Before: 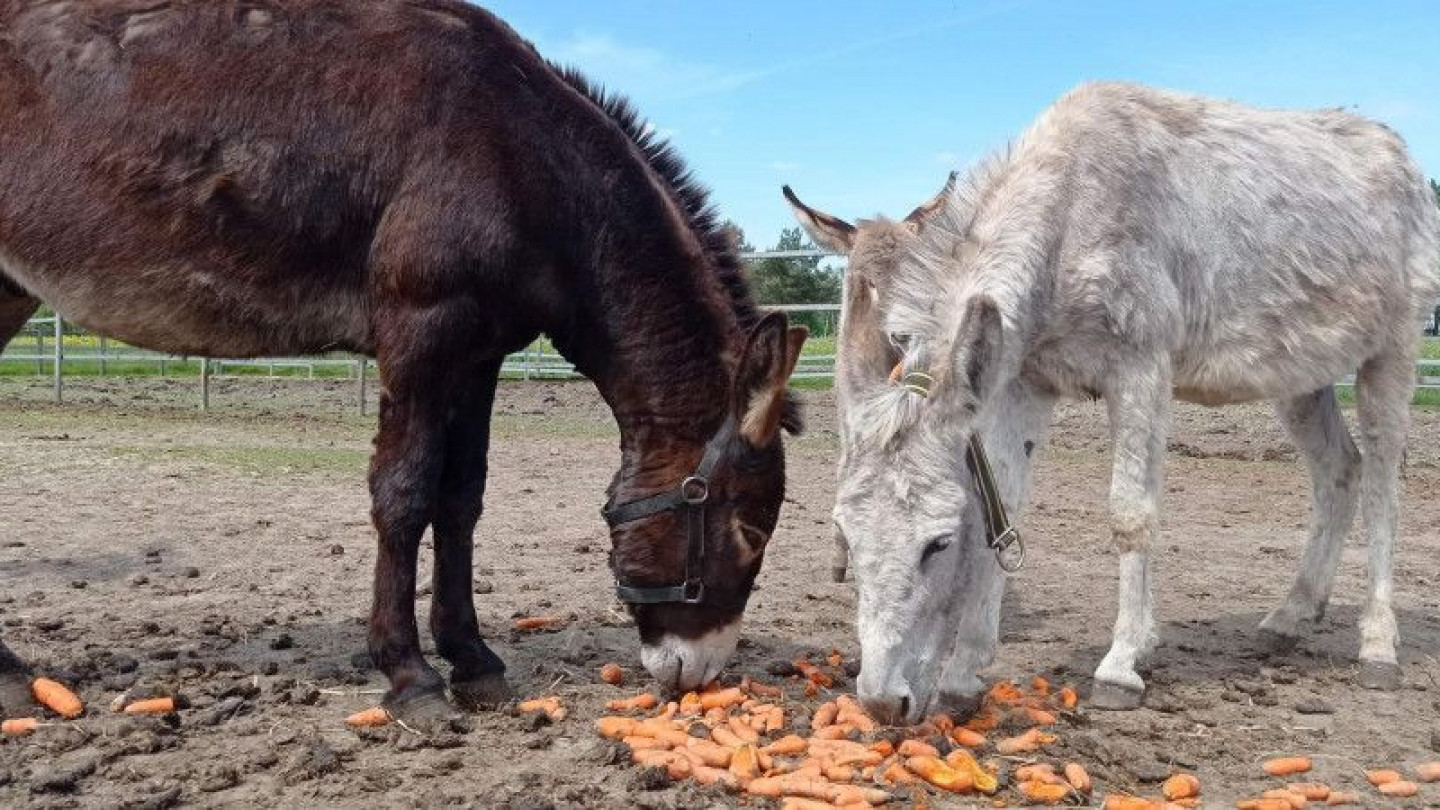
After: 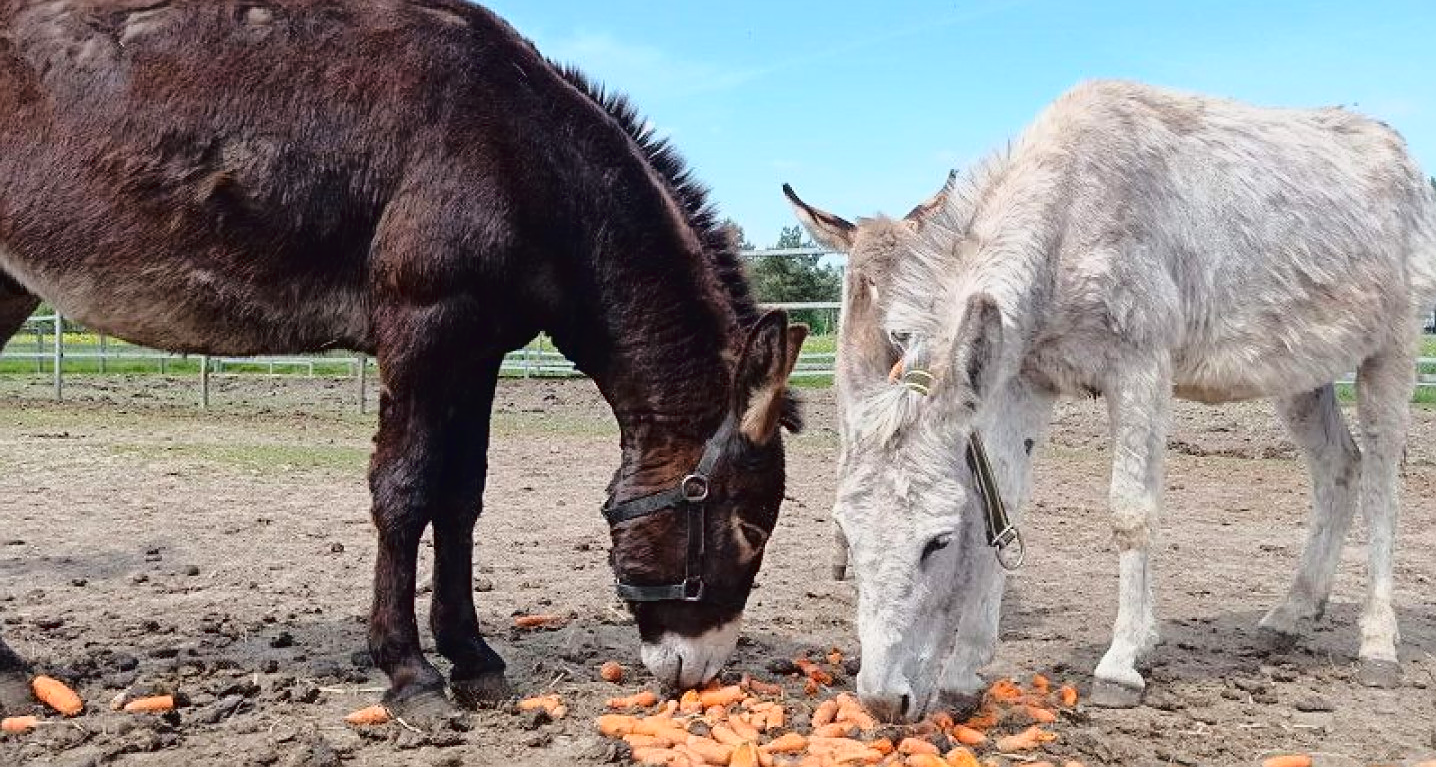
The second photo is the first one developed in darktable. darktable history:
tone curve: curves: ch0 [(0, 0.021) (0.049, 0.044) (0.152, 0.14) (0.328, 0.377) (0.473, 0.543) (0.641, 0.705) (0.85, 0.894) (1, 0.969)]; ch1 [(0, 0) (0.302, 0.331) (0.433, 0.432) (0.472, 0.47) (0.502, 0.503) (0.527, 0.521) (0.564, 0.58) (0.614, 0.626) (0.677, 0.701) (0.859, 0.885) (1, 1)]; ch2 [(0, 0) (0.33, 0.301) (0.447, 0.44) (0.487, 0.496) (0.502, 0.516) (0.535, 0.563) (0.565, 0.593) (0.608, 0.638) (1, 1)], color space Lab, linked channels, preserve colors none
tone equalizer: edges refinement/feathering 500, mask exposure compensation -1.57 EV, preserve details no
crop: top 0.3%, right 0.255%, bottom 5.001%
sharpen: on, module defaults
